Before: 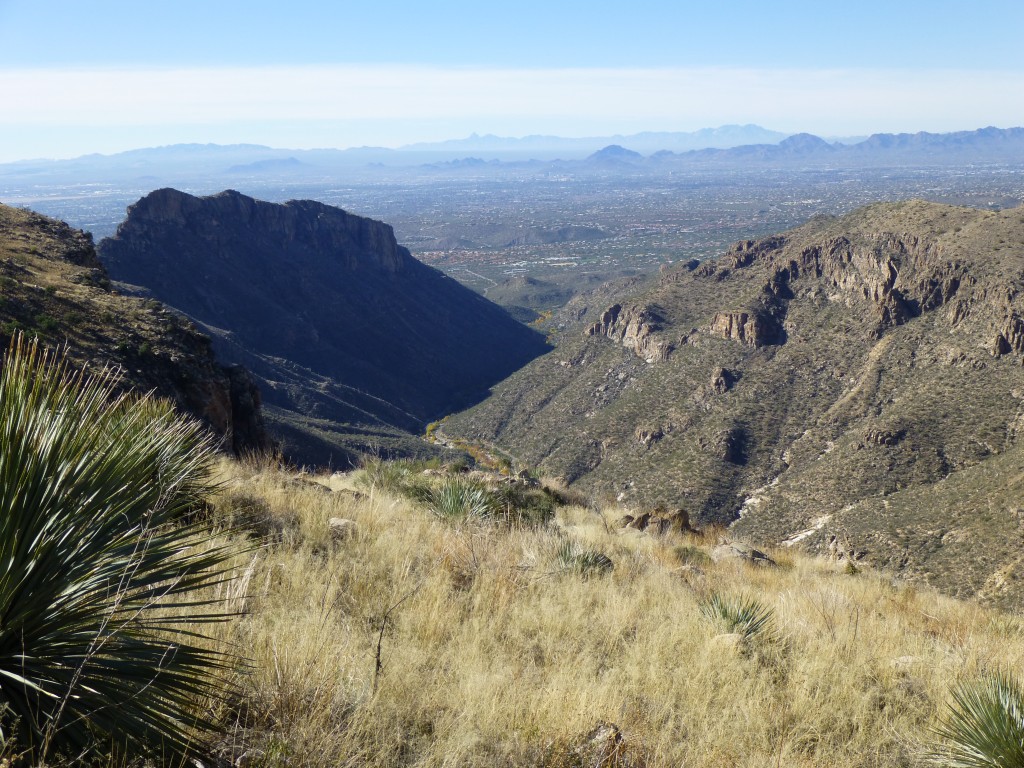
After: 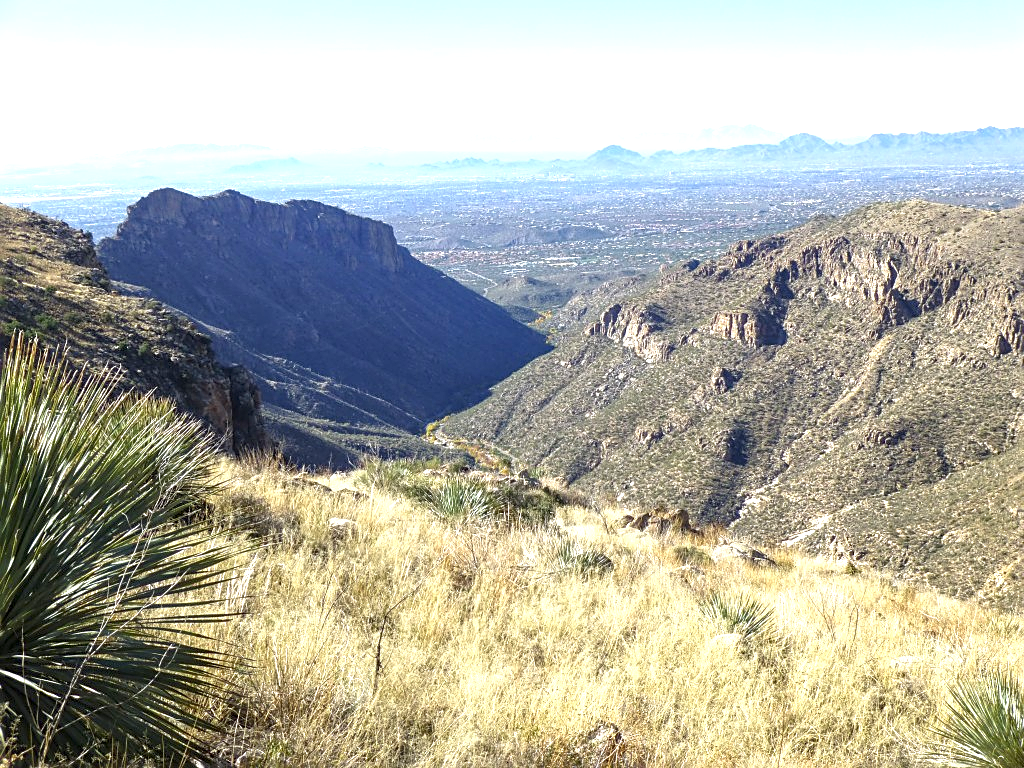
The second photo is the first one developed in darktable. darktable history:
local contrast: on, module defaults
rgb curve: curves: ch0 [(0, 0) (0.053, 0.068) (0.122, 0.128) (1, 1)]
exposure: exposure 1 EV, compensate highlight preservation false
sharpen: on, module defaults
